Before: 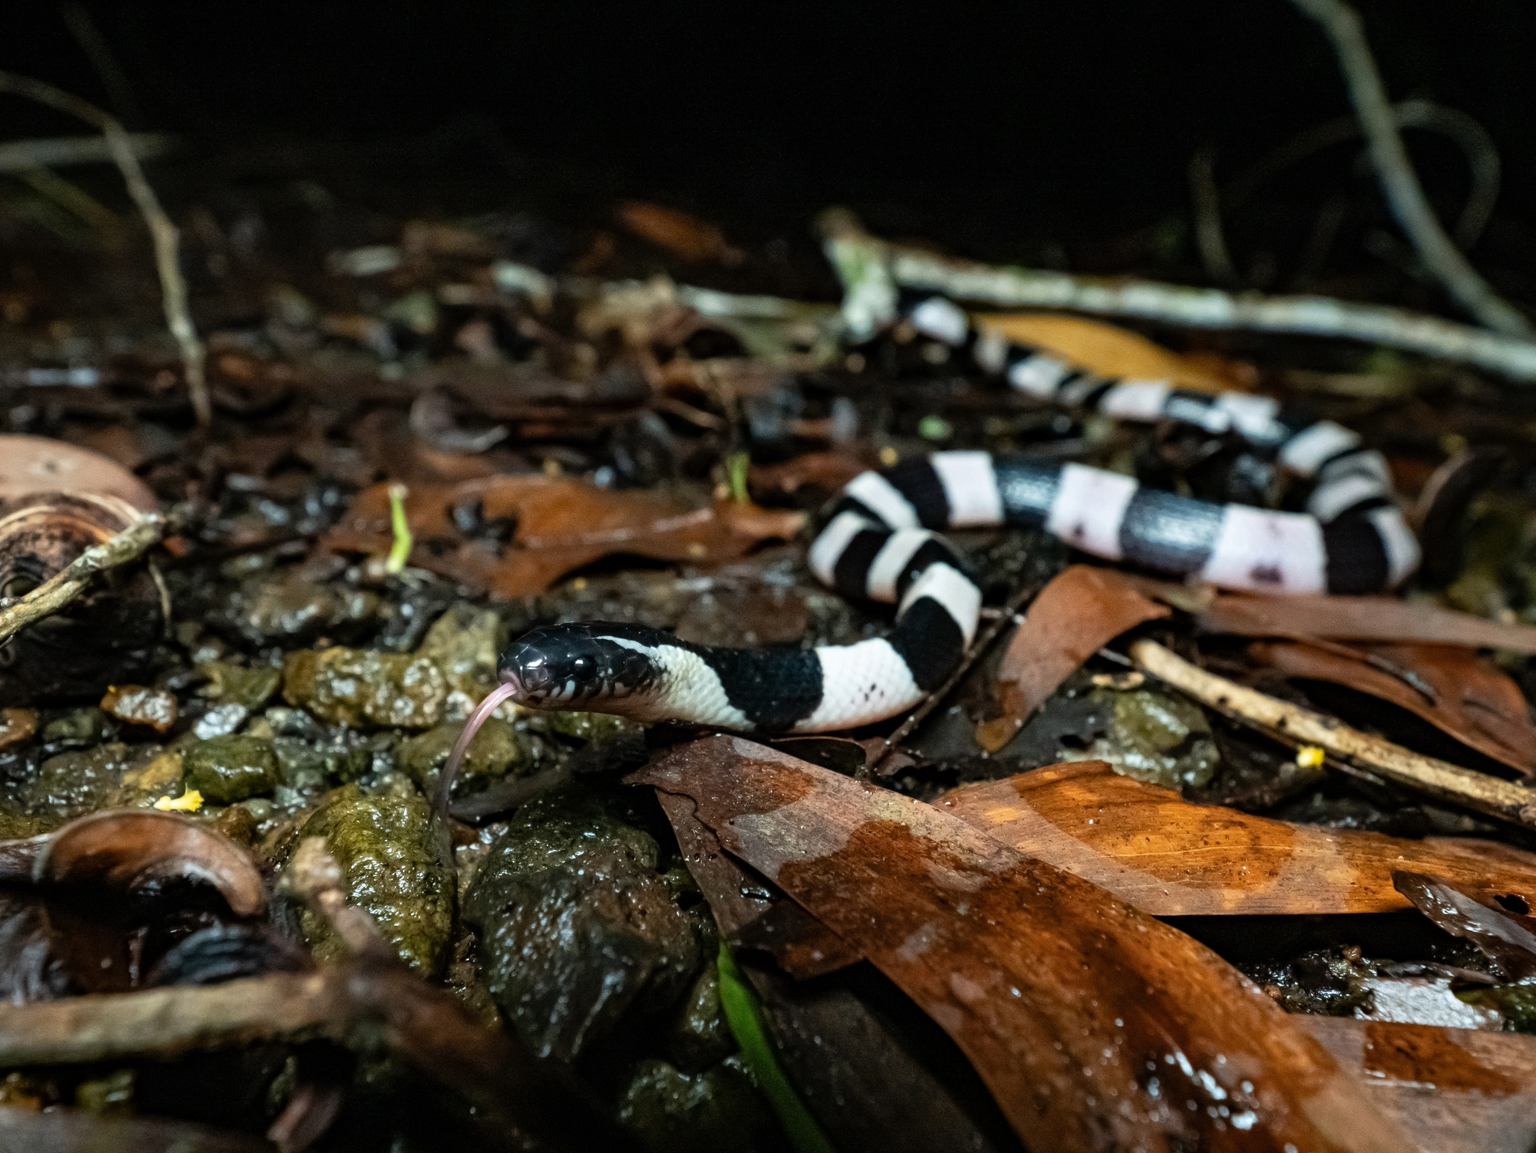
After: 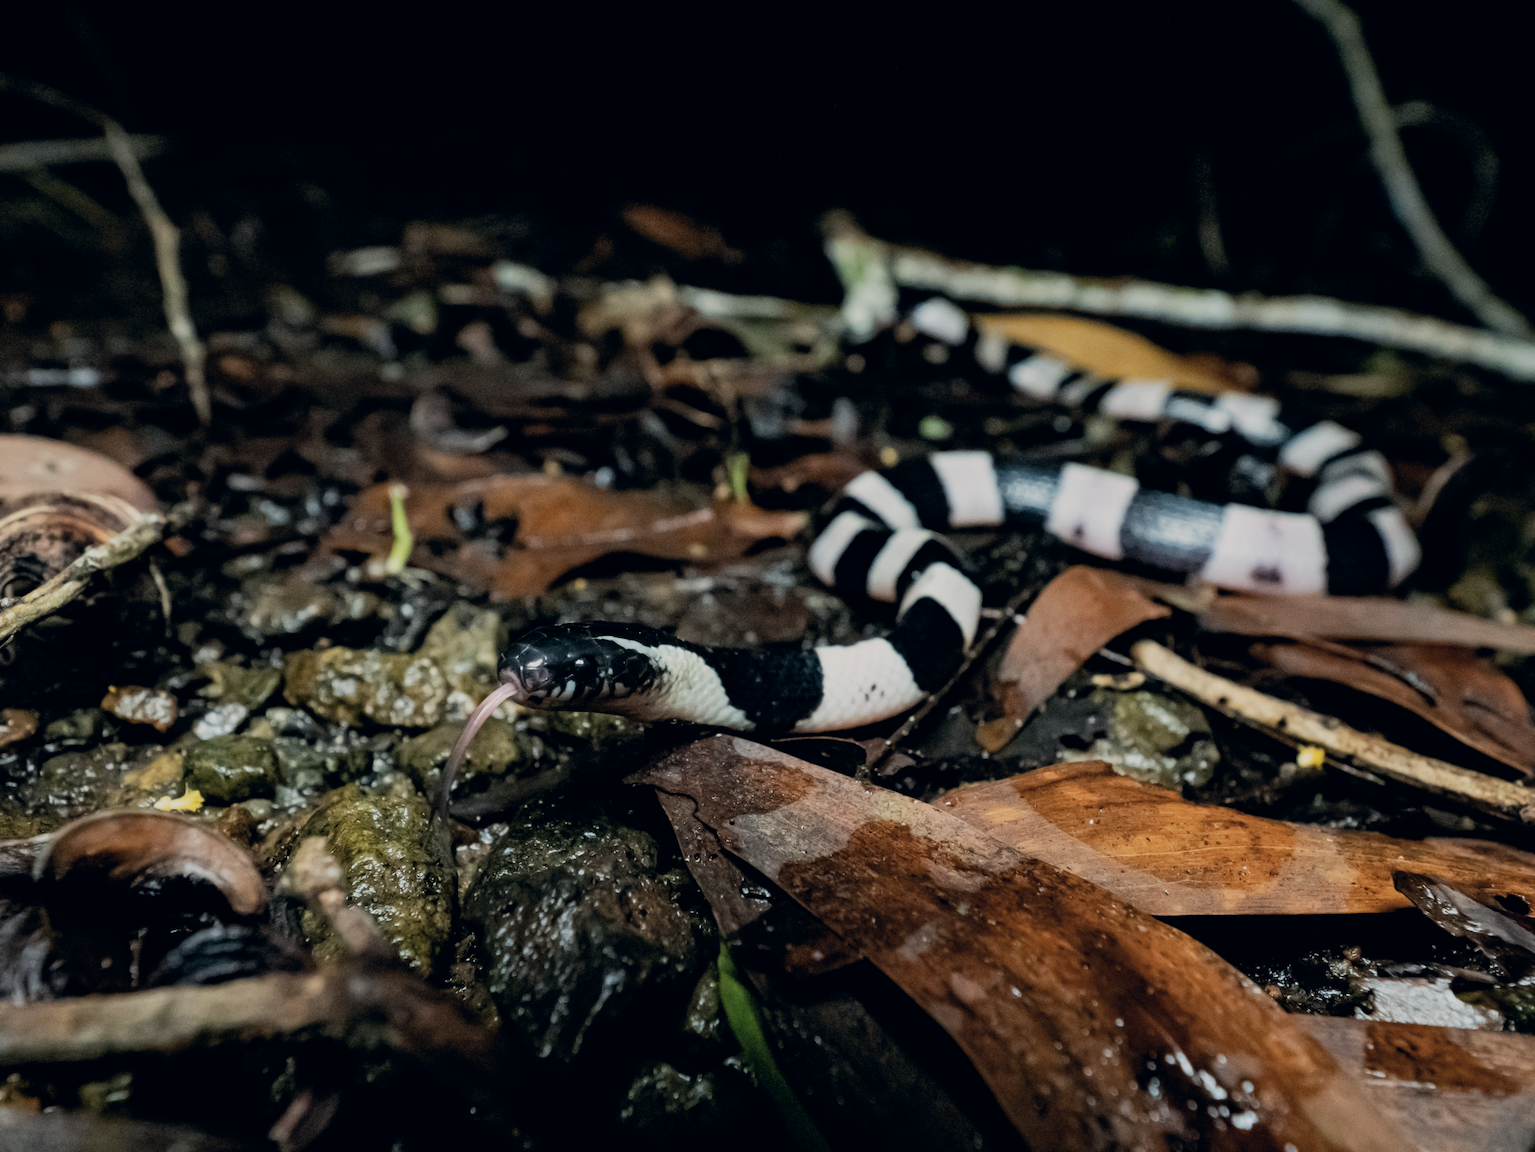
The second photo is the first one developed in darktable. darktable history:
color correction: highlights a* 2.9, highlights b* 5.01, shadows a* -1.84, shadows b* -4.96, saturation 0.81
filmic rgb: black relative exposure -7.65 EV, white relative exposure 4.56 EV, hardness 3.61
